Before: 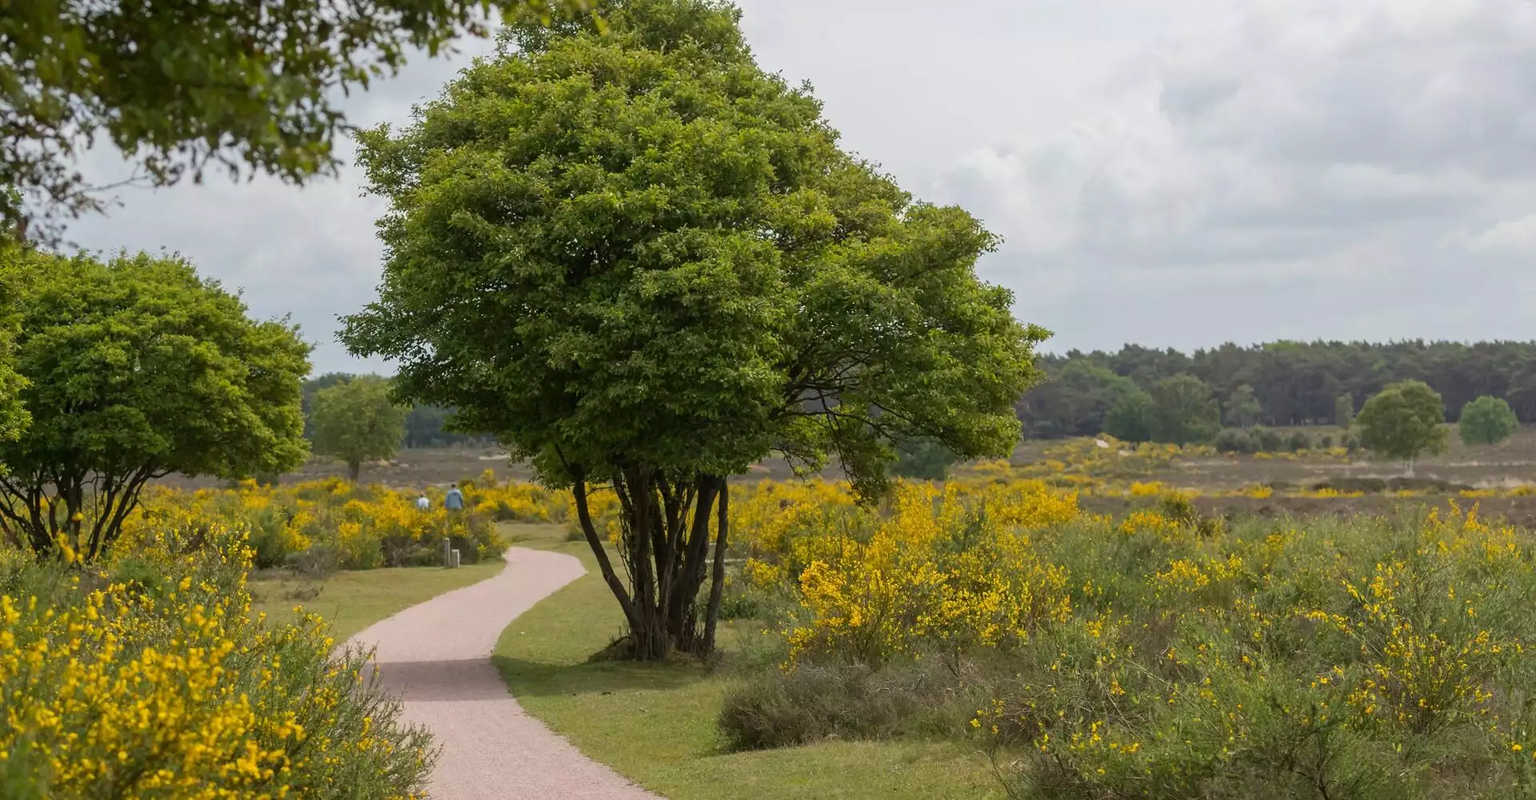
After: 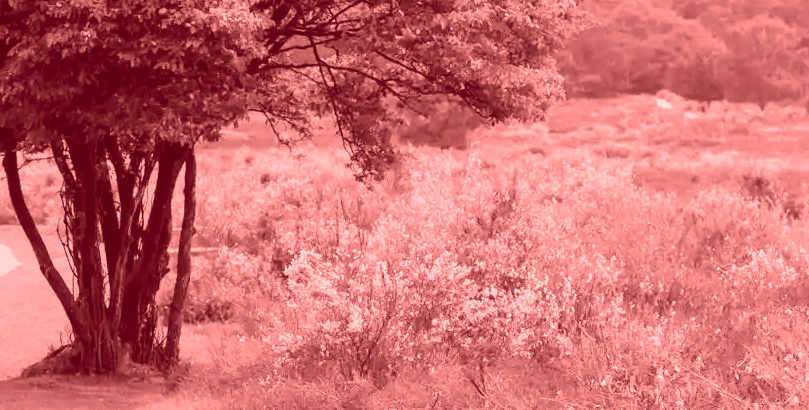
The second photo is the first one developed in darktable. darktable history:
crop: left 37.221%, top 45.169%, right 20.63%, bottom 13.777%
contrast brightness saturation: saturation -0.17
tone curve: curves: ch0 [(0, 0) (0.003, 0.002) (0.011, 0.007) (0.025, 0.016) (0.044, 0.027) (0.069, 0.045) (0.1, 0.077) (0.136, 0.114) (0.177, 0.166) (0.224, 0.241) (0.277, 0.328) (0.335, 0.413) (0.399, 0.498) (0.468, 0.572) (0.543, 0.638) (0.623, 0.711) (0.709, 0.786) (0.801, 0.853) (0.898, 0.929) (1, 1)], preserve colors none
colorize: saturation 60%, source mix 100%
